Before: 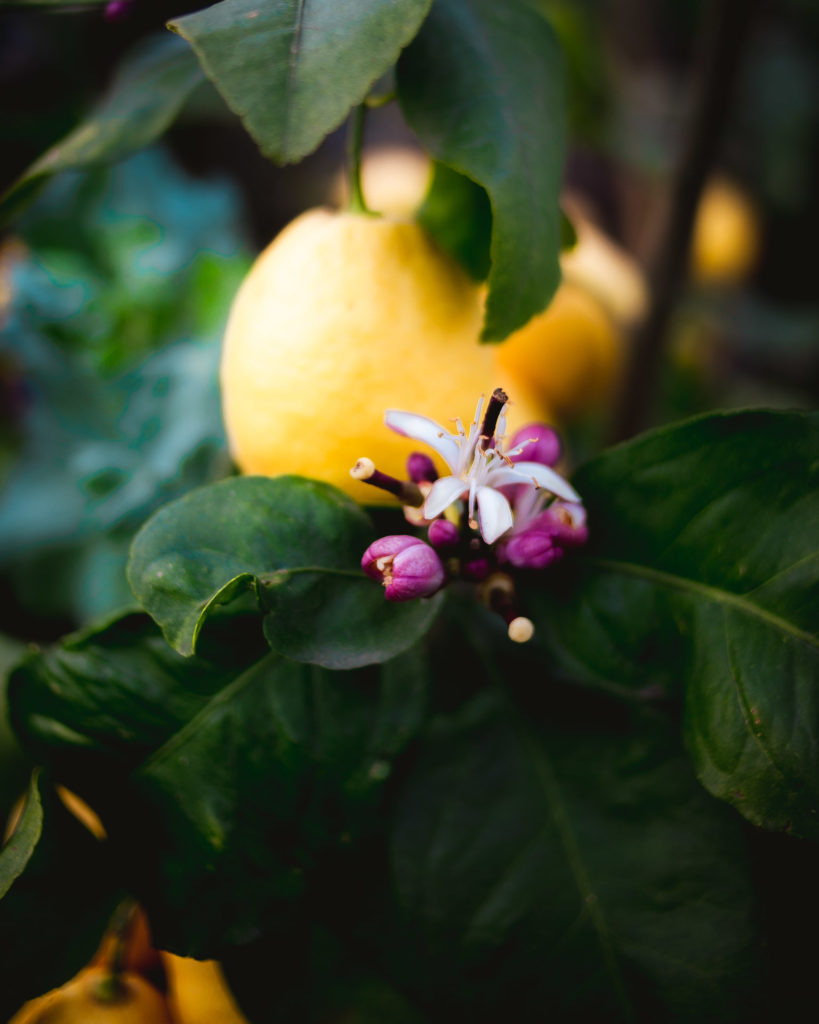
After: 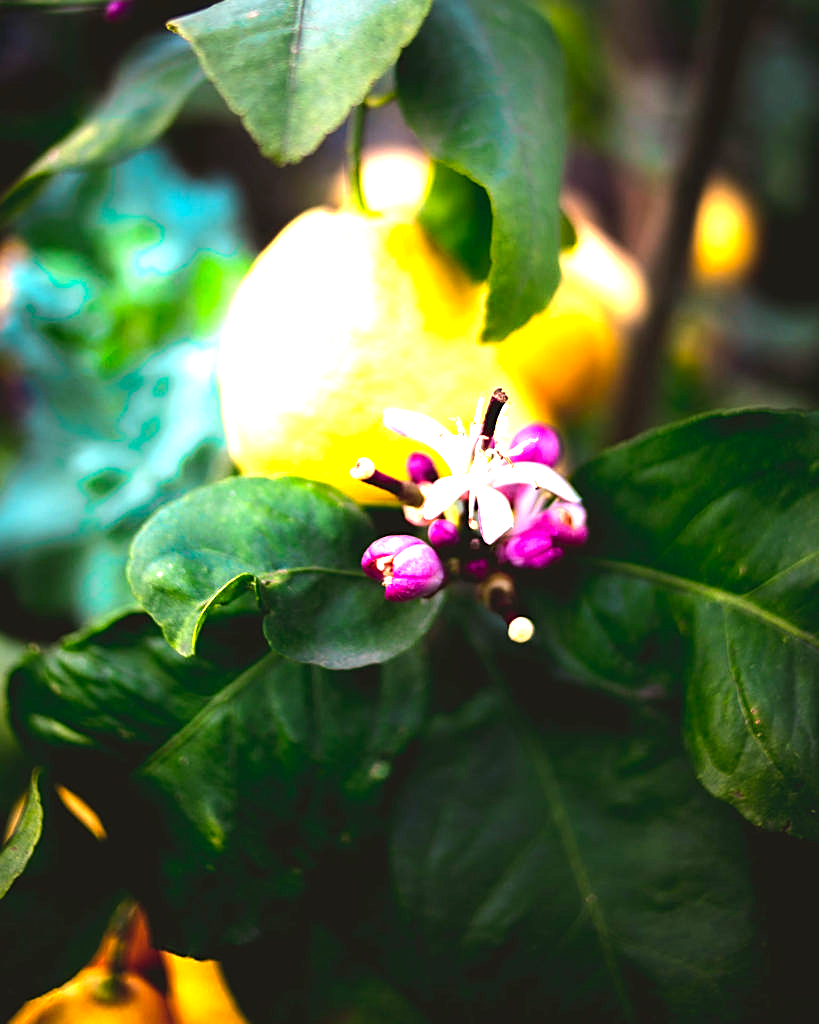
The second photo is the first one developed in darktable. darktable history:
exposure: exposure 1.5 EV, compensate highlight preservation false
tone equalizer: -8 EV -0.417 EV, -7 EV -0.389 EV, -6 EV -0.333 EV, -5 EV -0.222 EV, -3 EV 0.222 EV, -2 EV 0.333 EV, -1 EV 0.389 EV, +0 EV 0.417 EV, edges refinement/feathering 500, mask exposure compensation -1.57 EV, preserve details no
sharpen: on, module defaults
color calibration: output R [0.946, 0.065, -0.013, 0], output G [-0.246, 1.264, -0.017, 0], output B [0.046, -0.098, 1.05, 0], illuminant custom, x 0.344, y 0.359, temperature 5045.54 K
